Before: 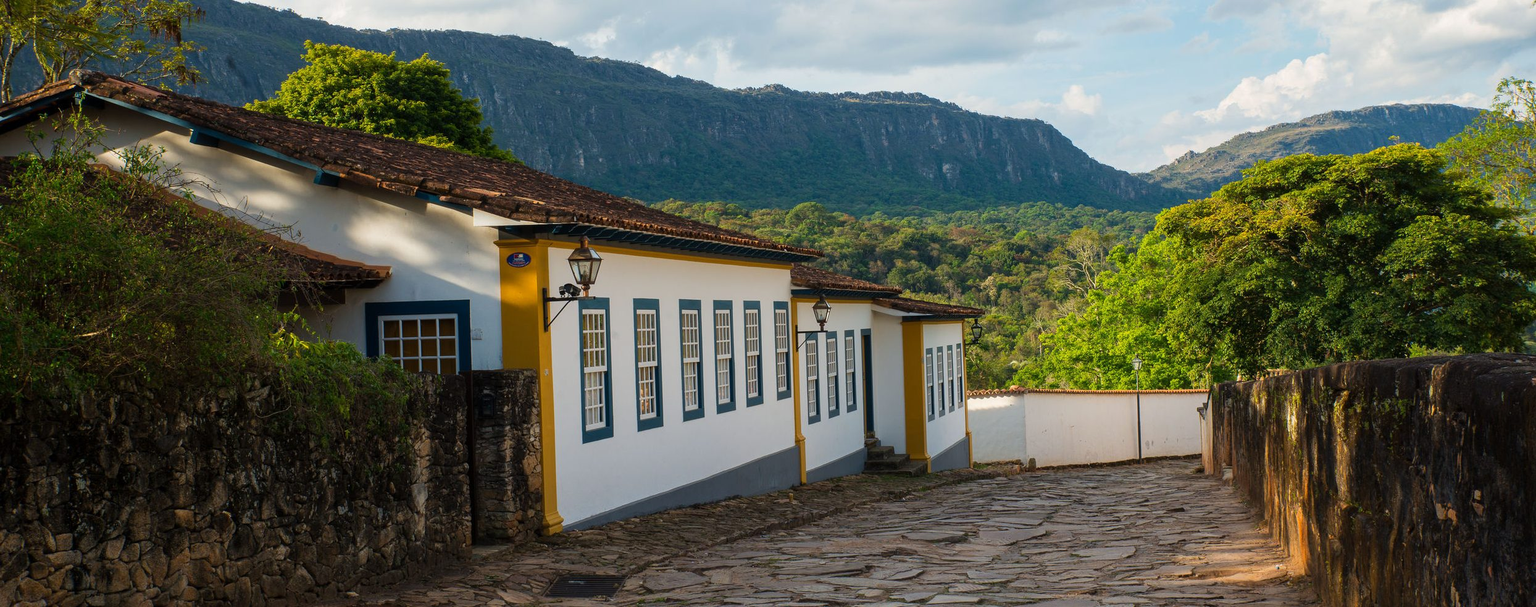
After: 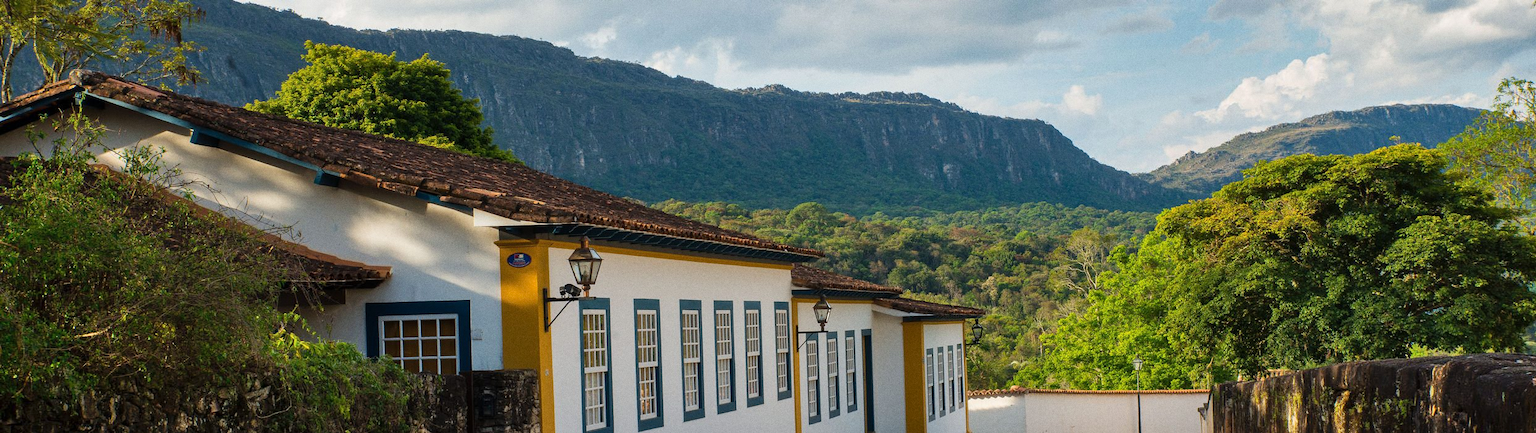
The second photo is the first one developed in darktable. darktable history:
crop: bottom 28.576%
grain: coarseness 0.09 ISO
shadows and highlights: soften with gaussian
